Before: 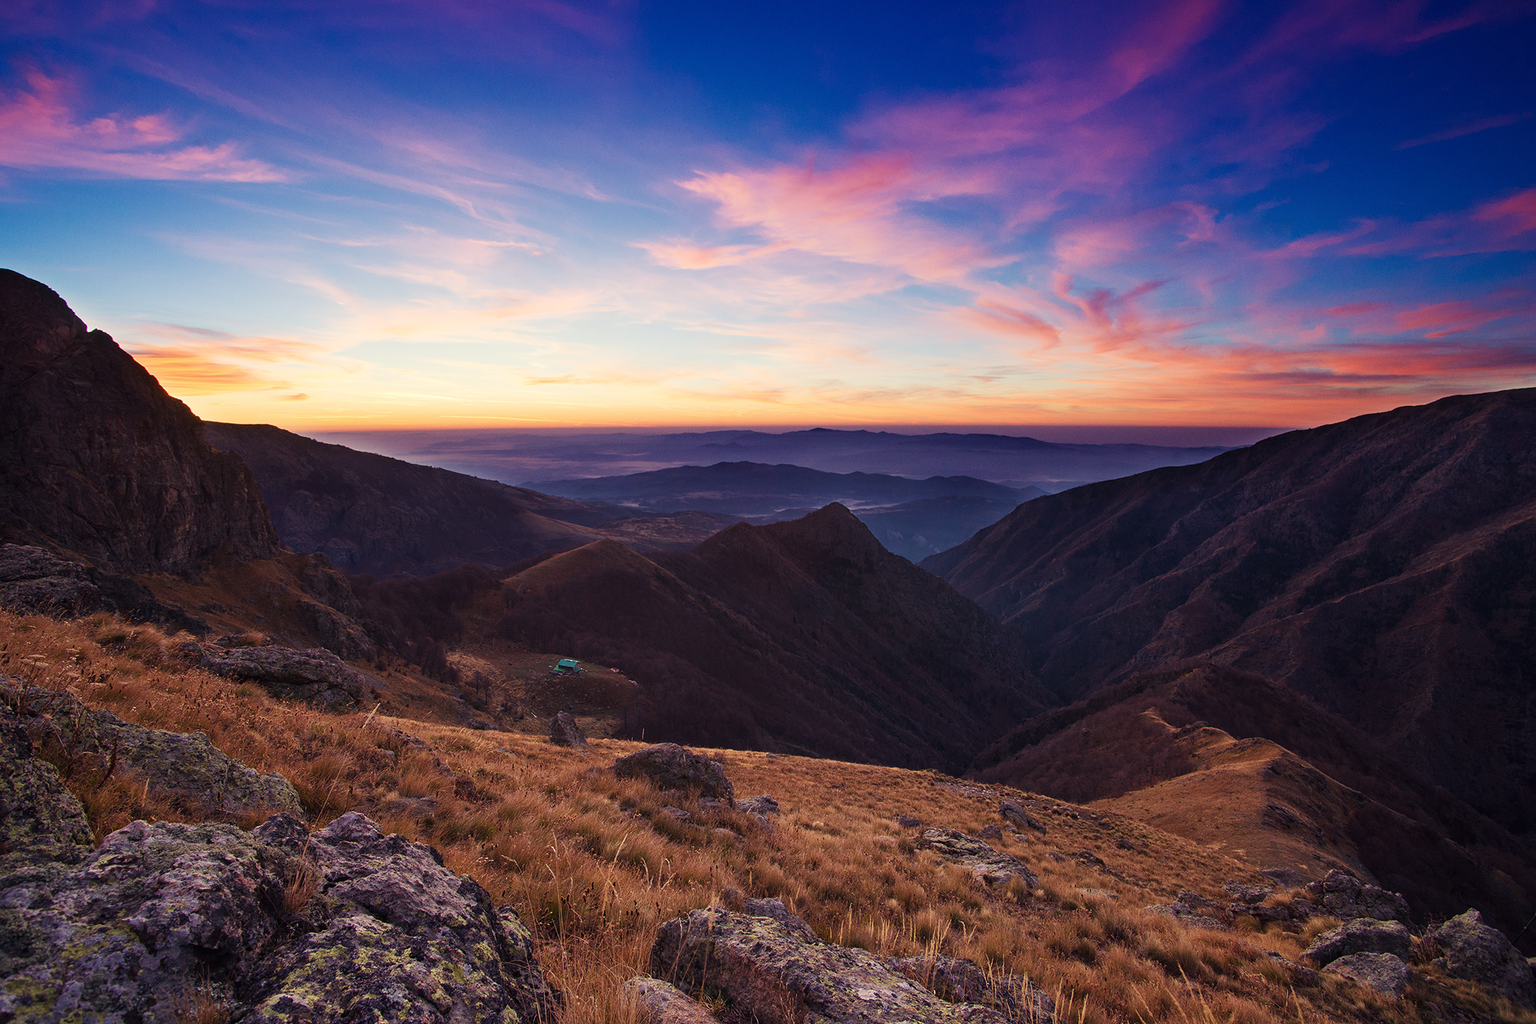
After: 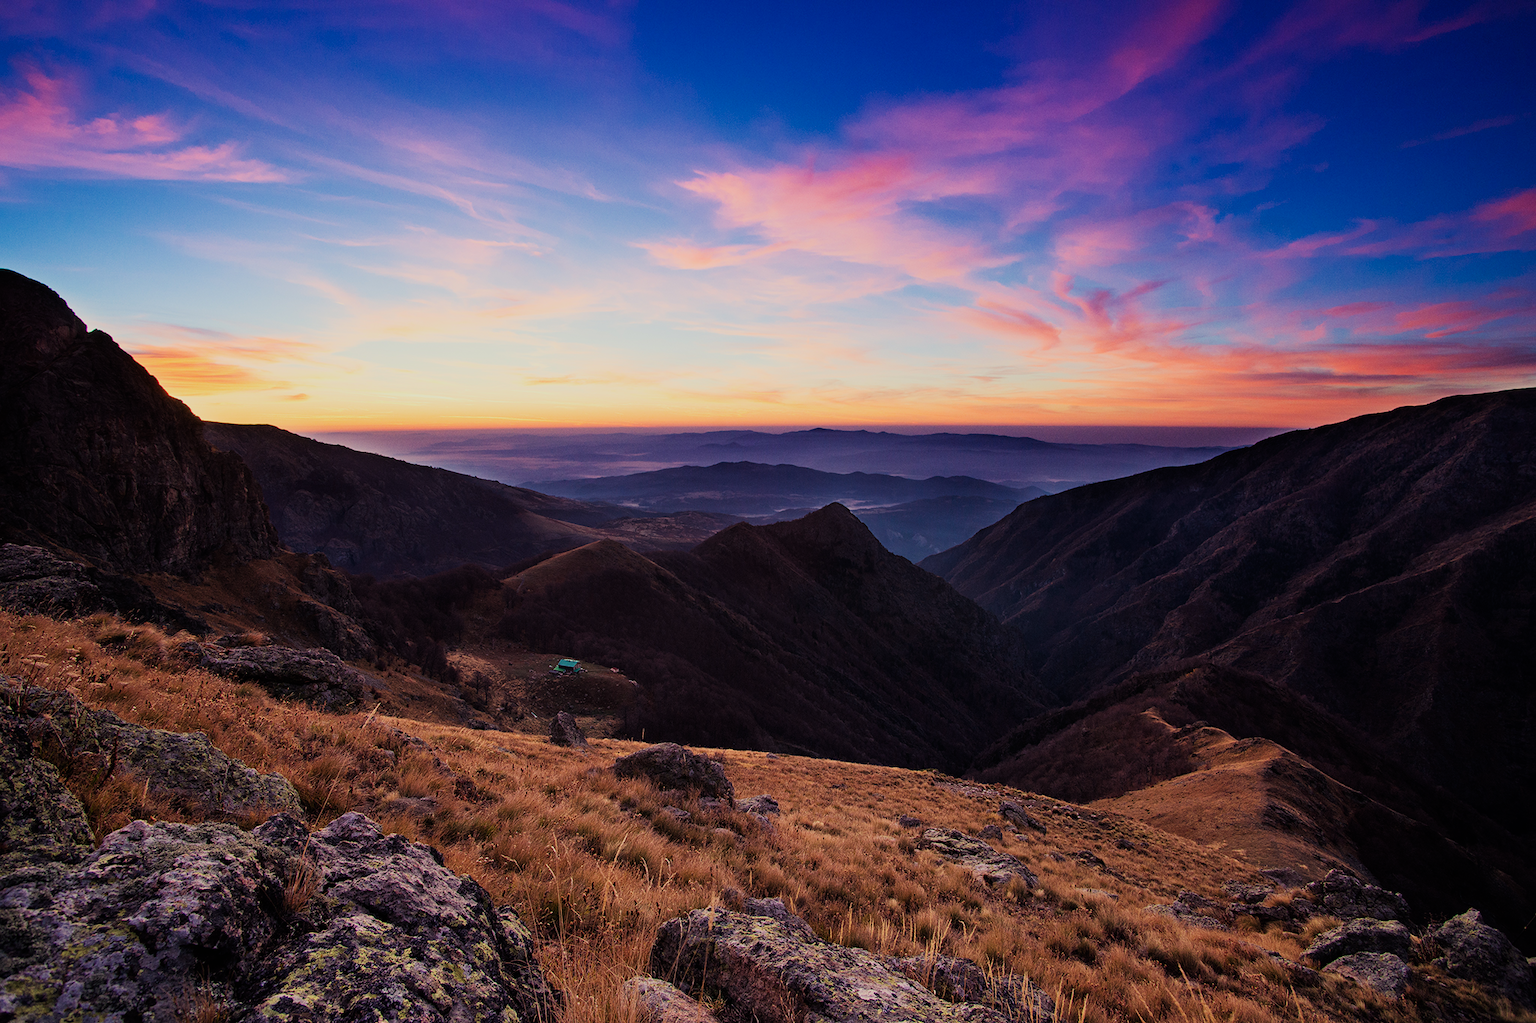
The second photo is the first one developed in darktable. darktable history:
contrast brightness saturation: contrast 0.096, brightness 0.026, saturation 0.092
filmic rgb: black relative exposure -7.65 EV, white relative exposure 4.56 EV, threshold 3.02 EV, hardness 3.61, contrast 1.053, color science v6 (2022), enable highlight reconstruction true
